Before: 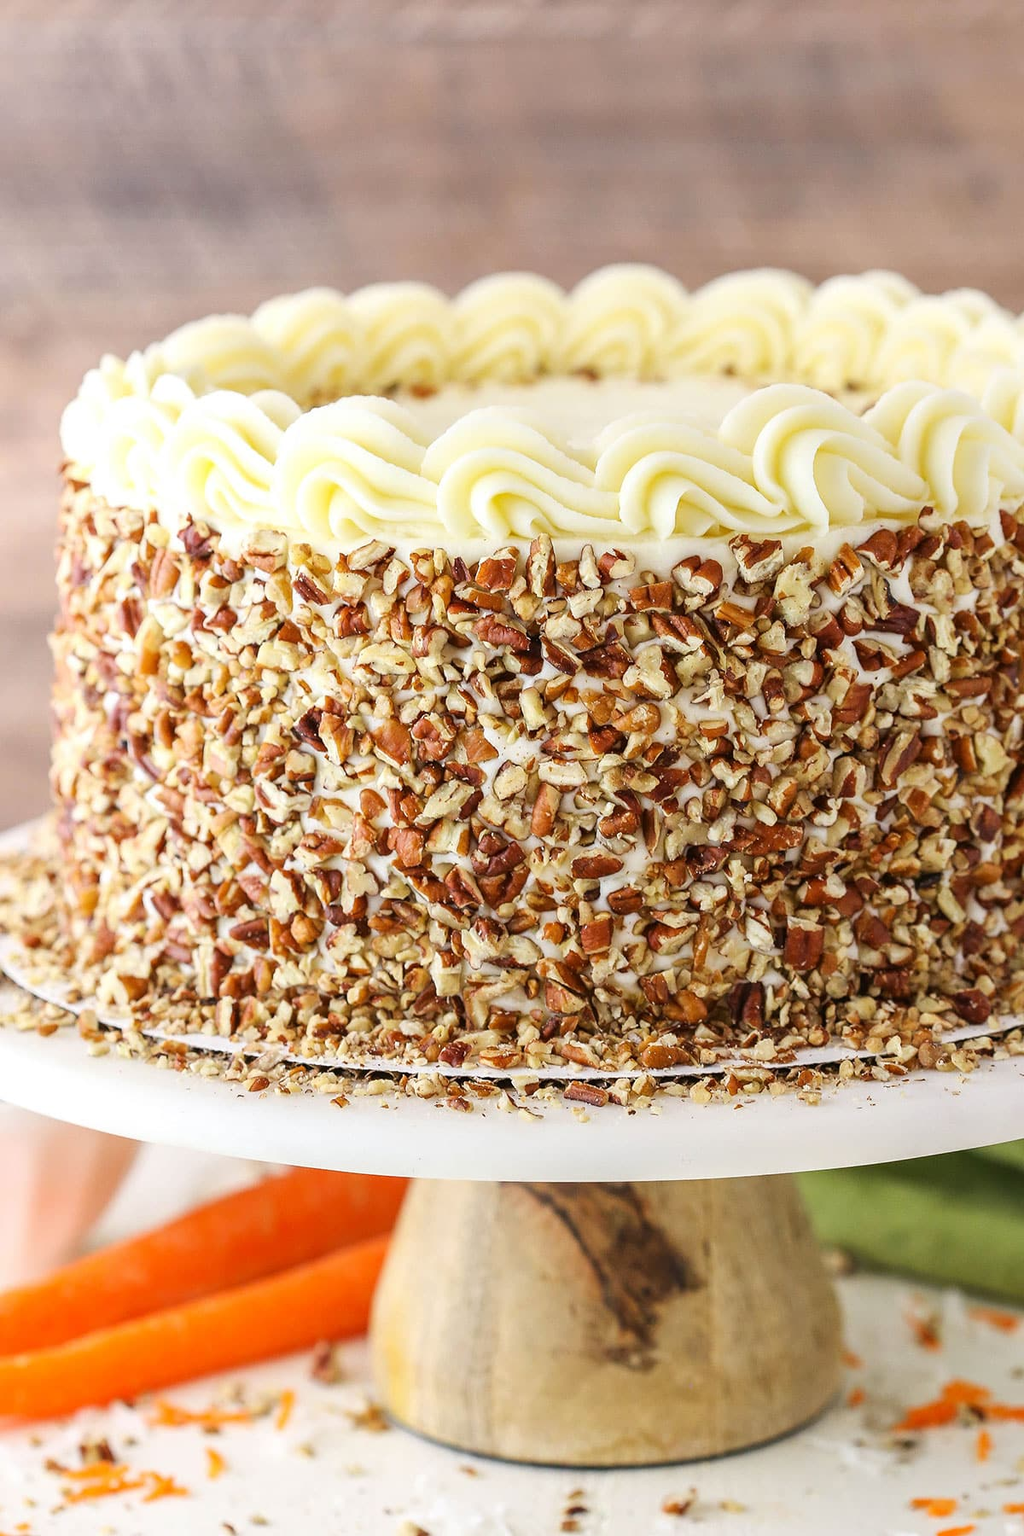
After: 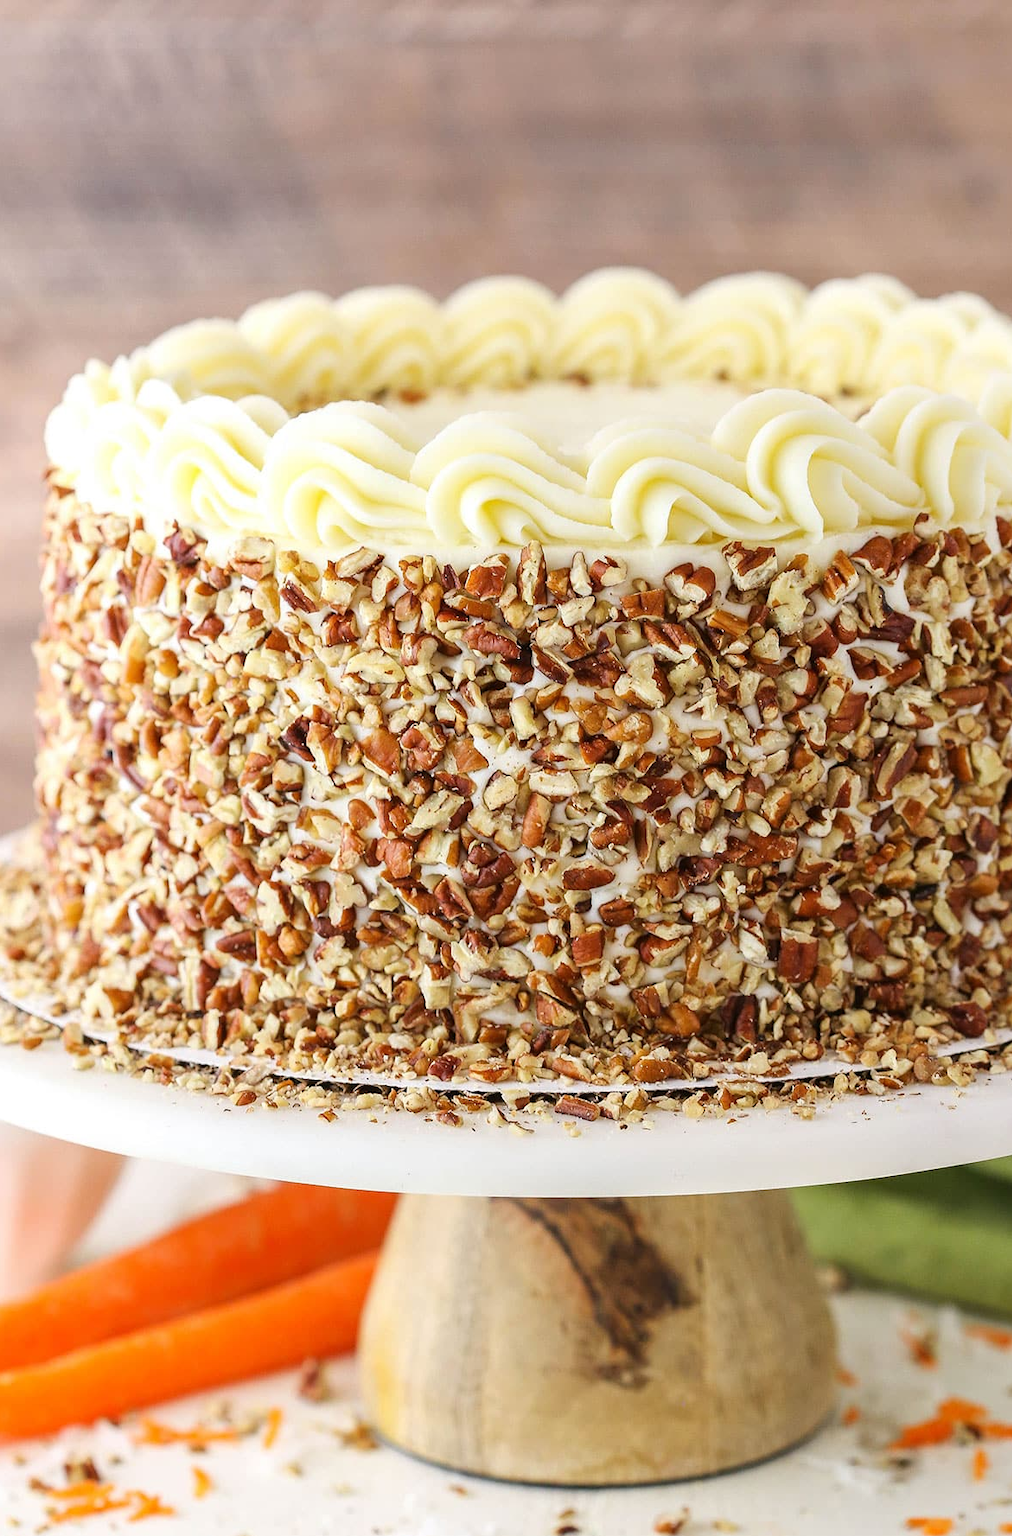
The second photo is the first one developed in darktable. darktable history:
crop and rotate: left 1.613%, right 0.736%, bottom 1.276%
